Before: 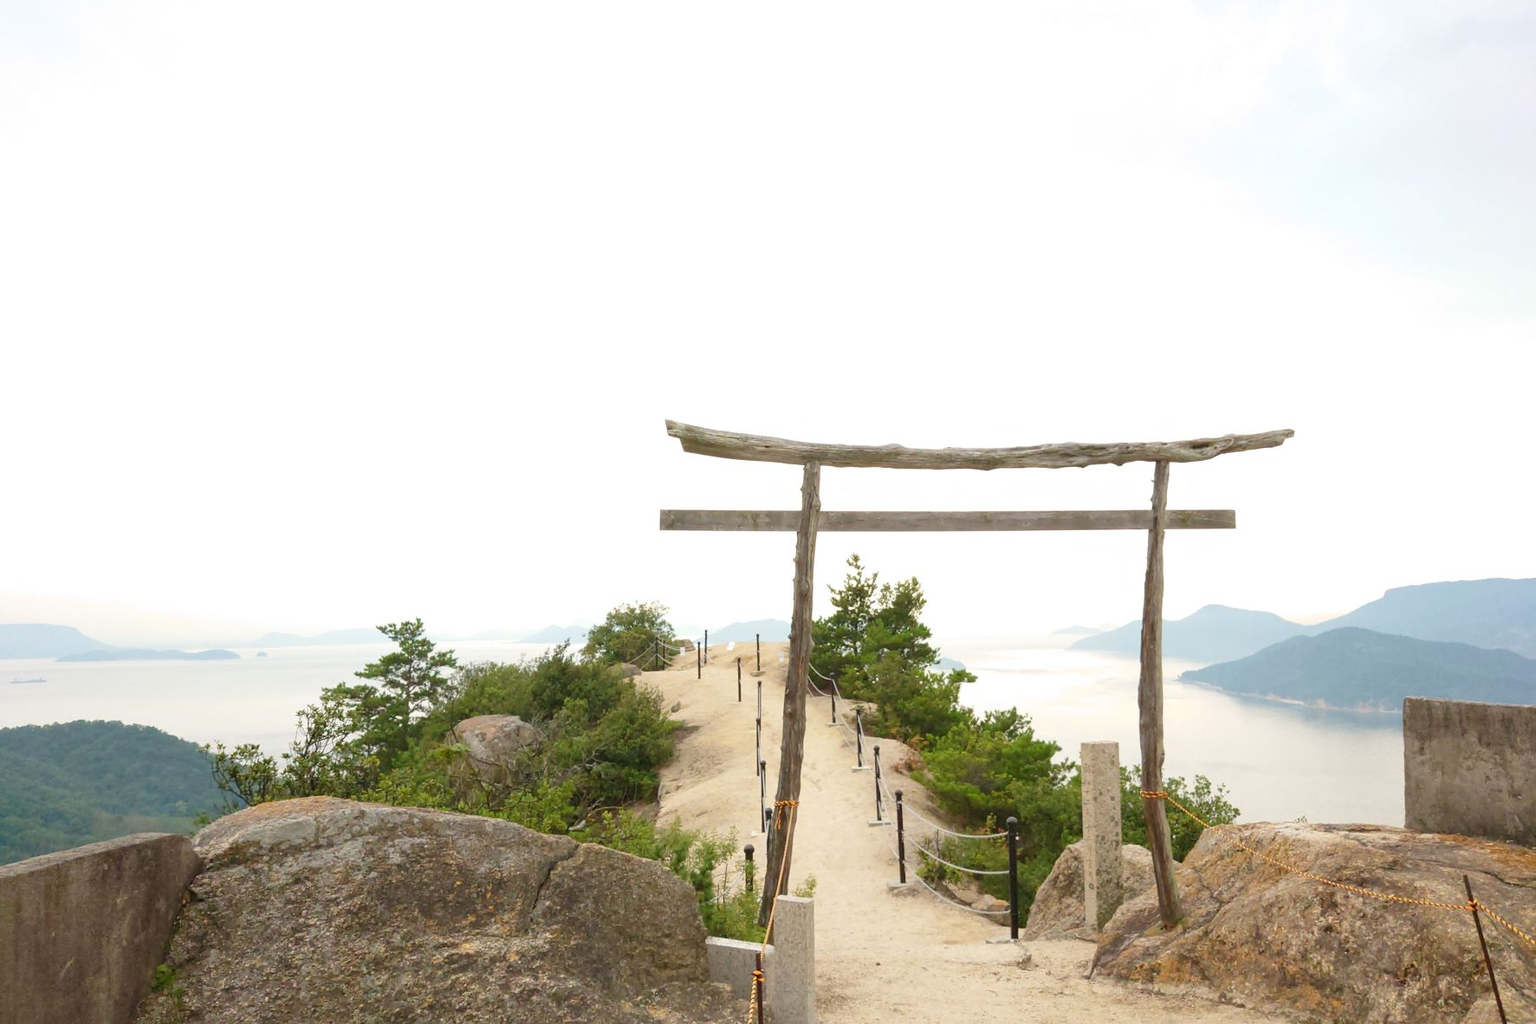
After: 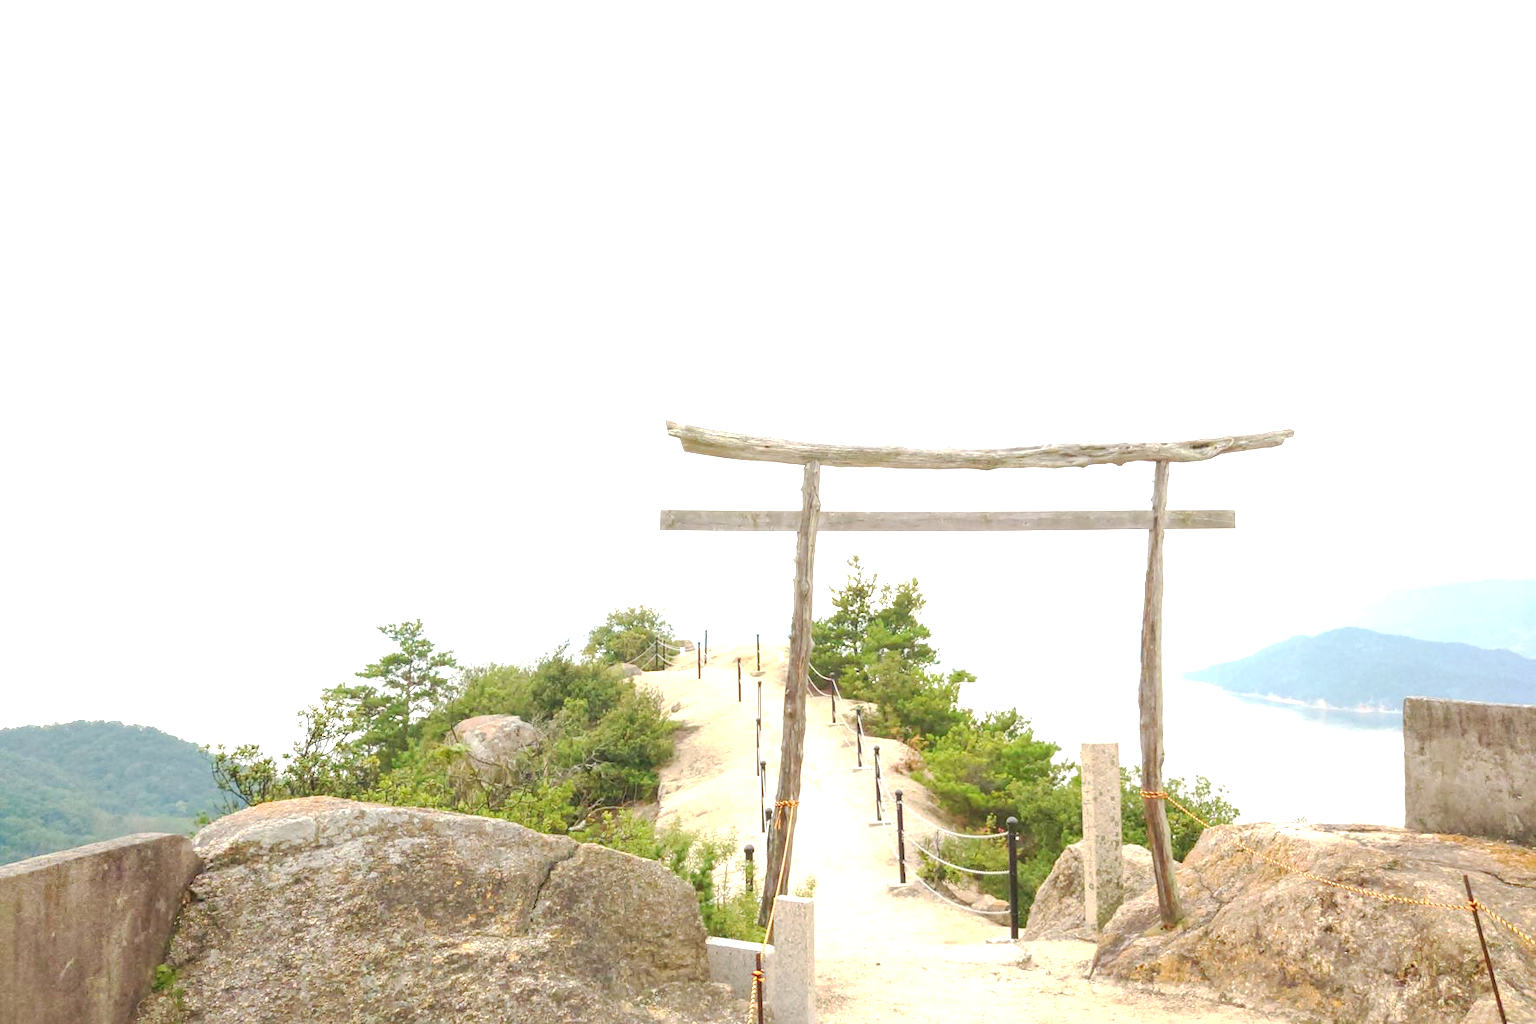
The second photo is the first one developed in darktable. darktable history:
exposure: exposure 0.939 EV, compensate highlight preservation false
base curve: curves: ch0 [(0, 0) (0.262, 0.32) (0.722, 0.705) (1, 1)], preserve colors none
local contrast: detail 109%
